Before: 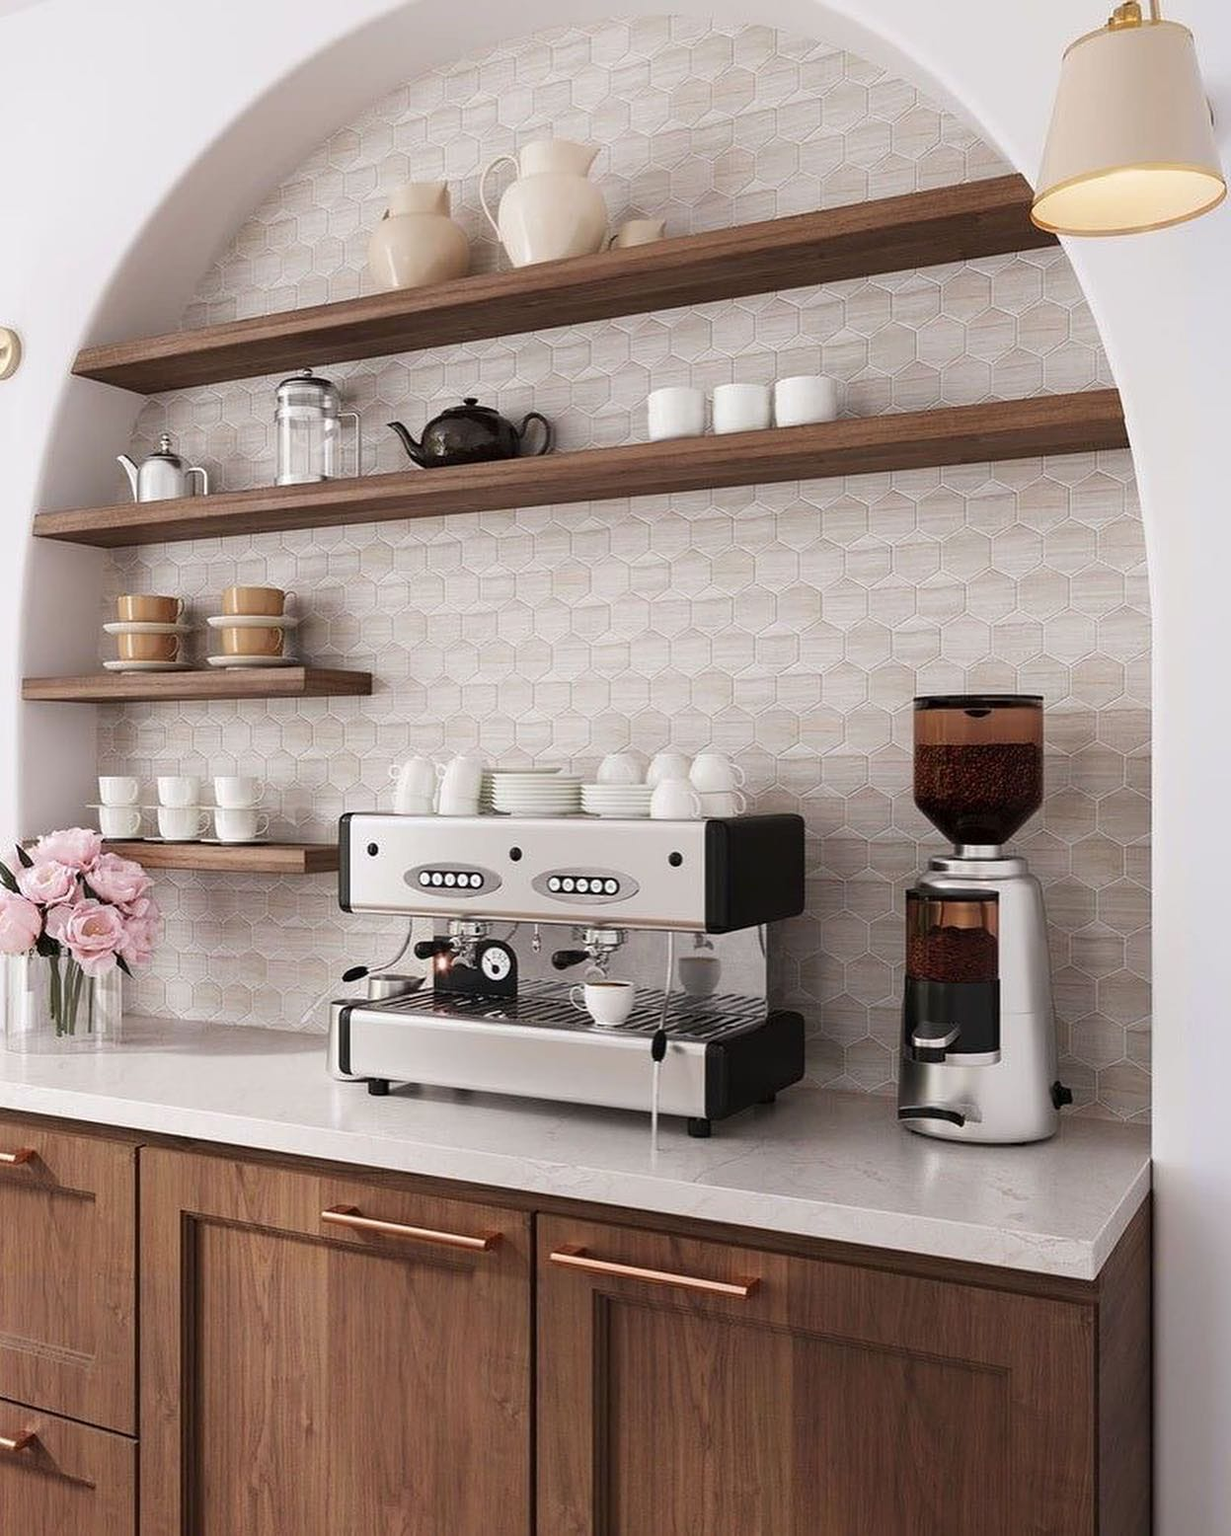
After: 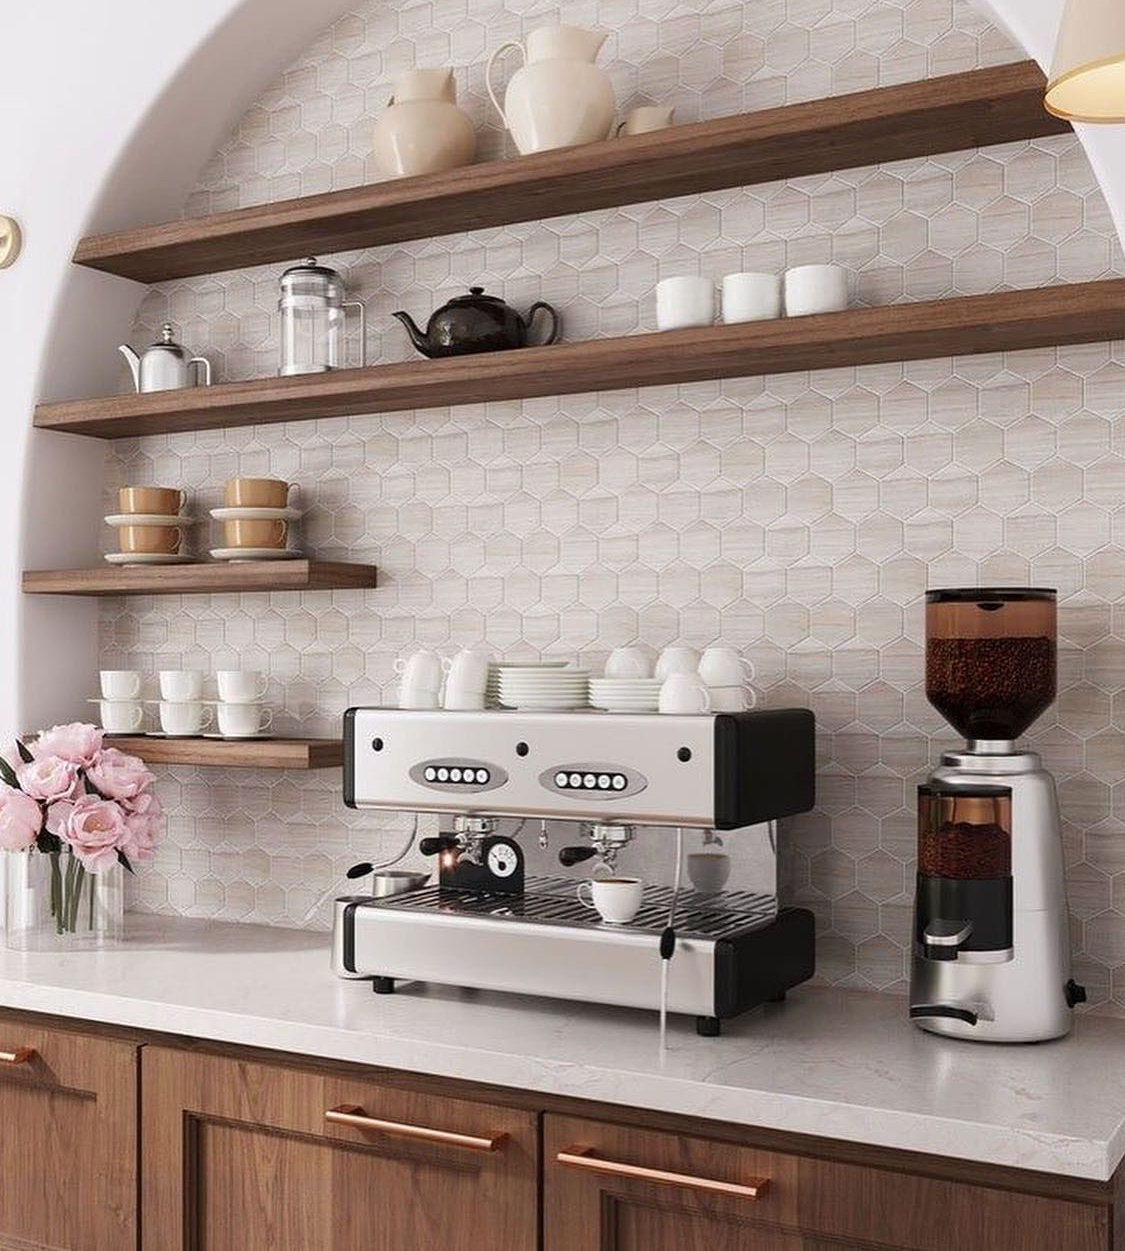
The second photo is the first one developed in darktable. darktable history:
crop: top 7.5%, right 9.775%, bottom 12.07%
